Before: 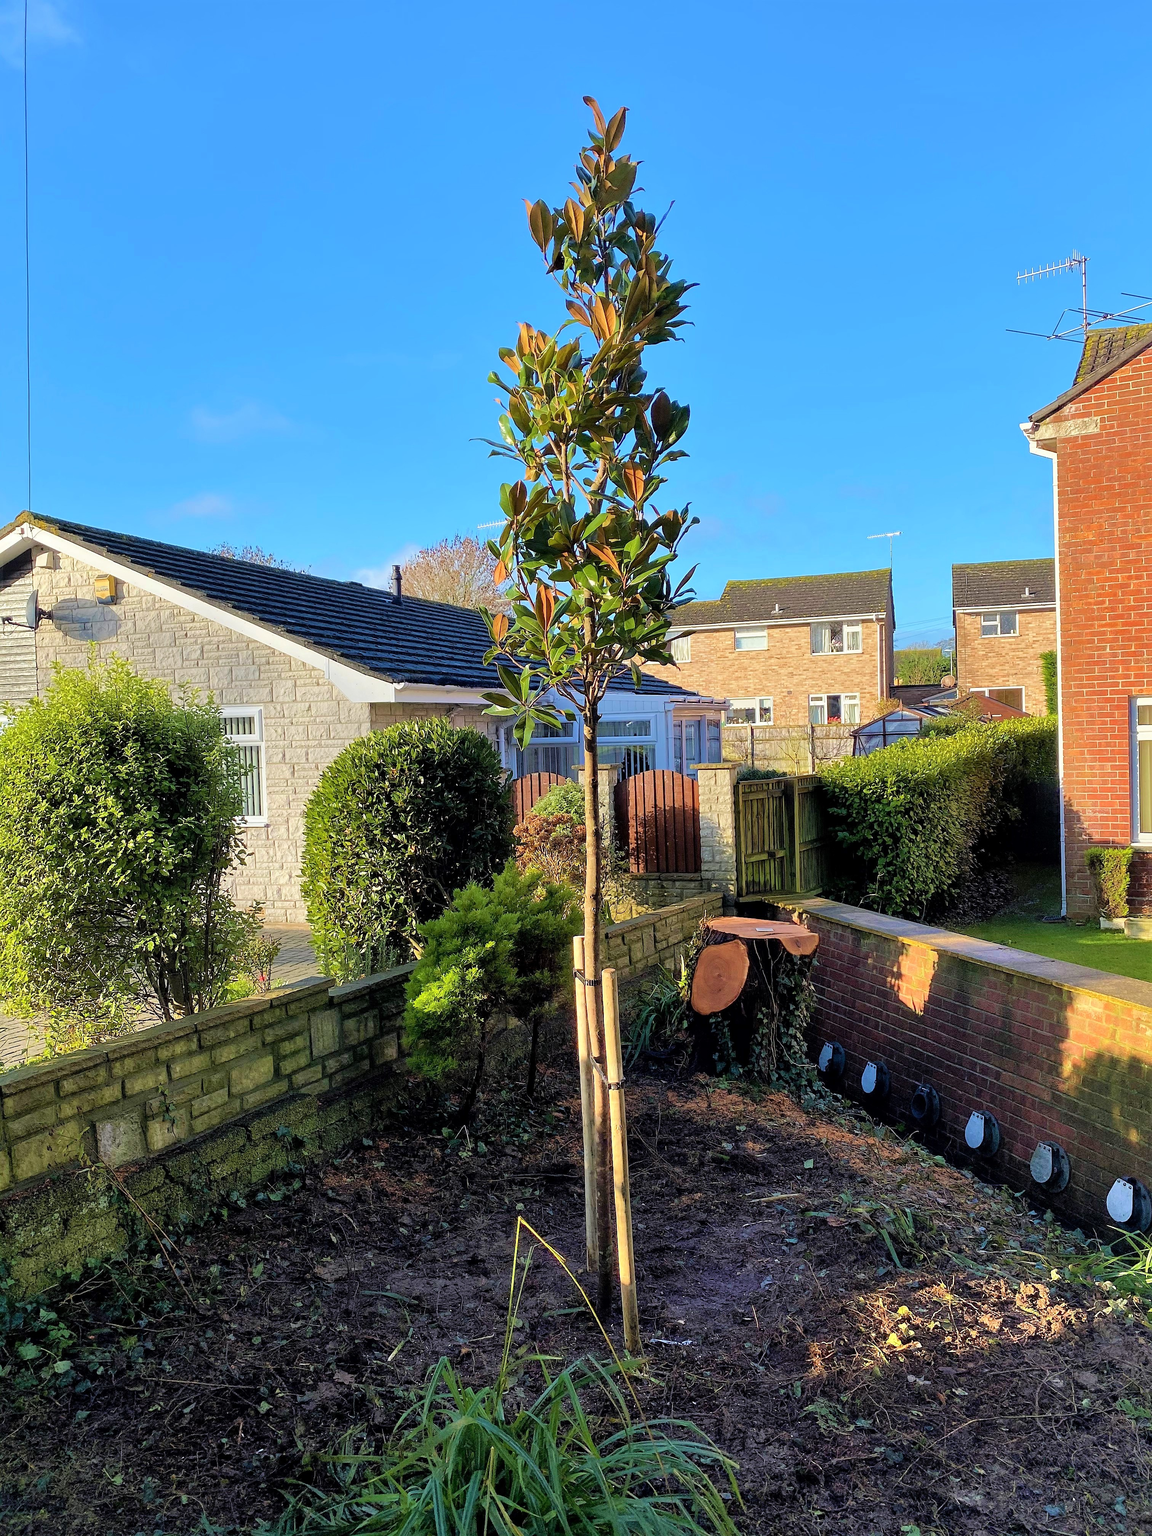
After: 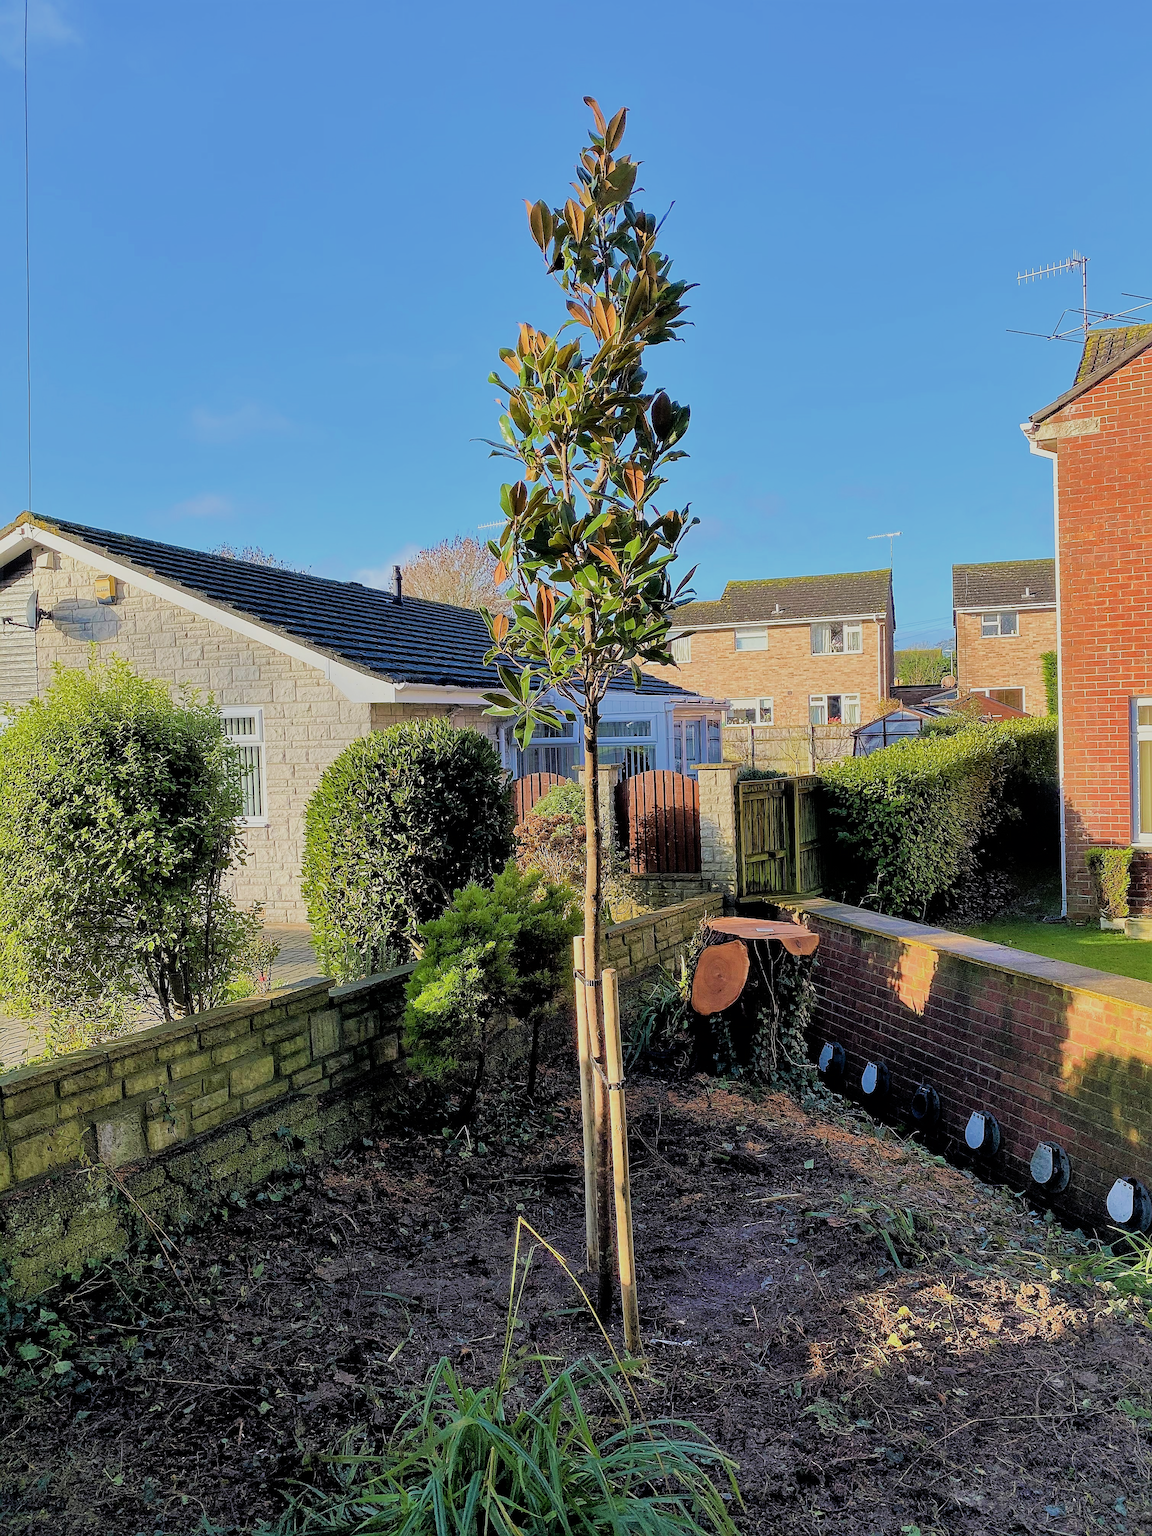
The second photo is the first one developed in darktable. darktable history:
filmic rgb: black relative exposure -7.65 EV, white relative exposure 4.56 EV, hardness 3.61, contrast 1.05
tone equalizer: on, module defaults
sharpen: on, module defaults
